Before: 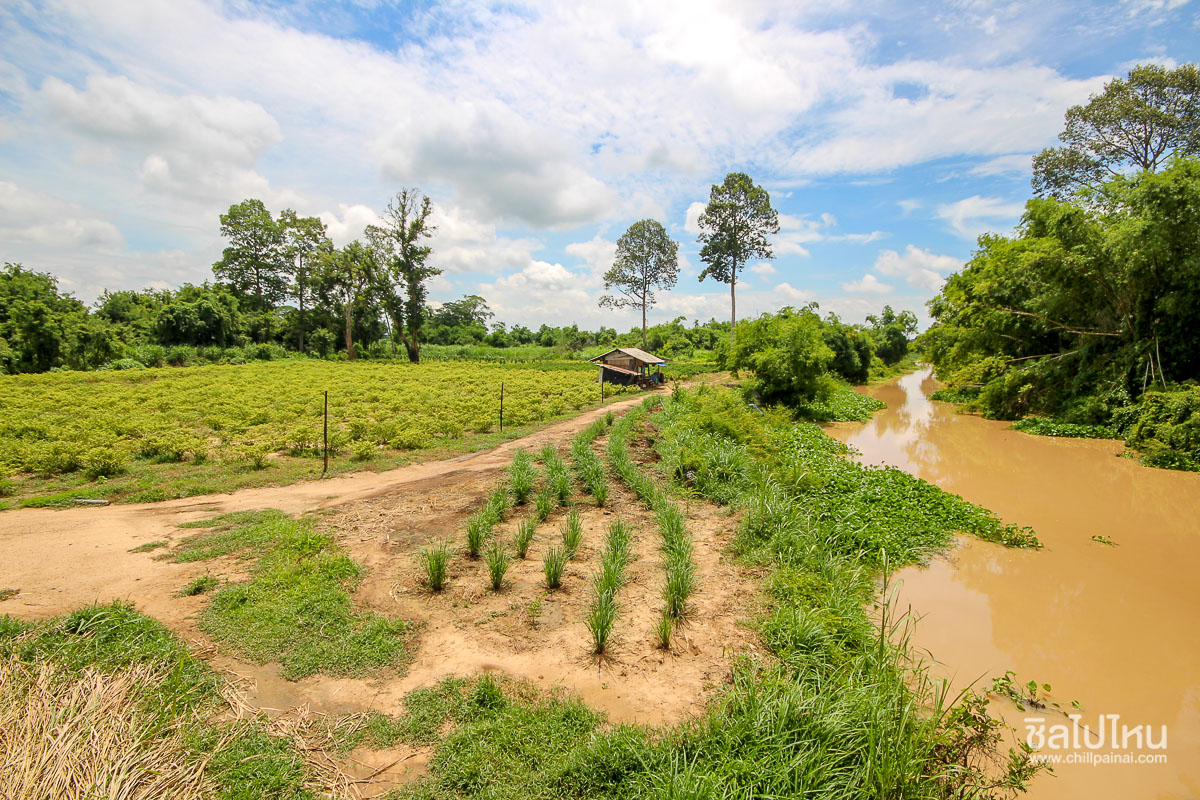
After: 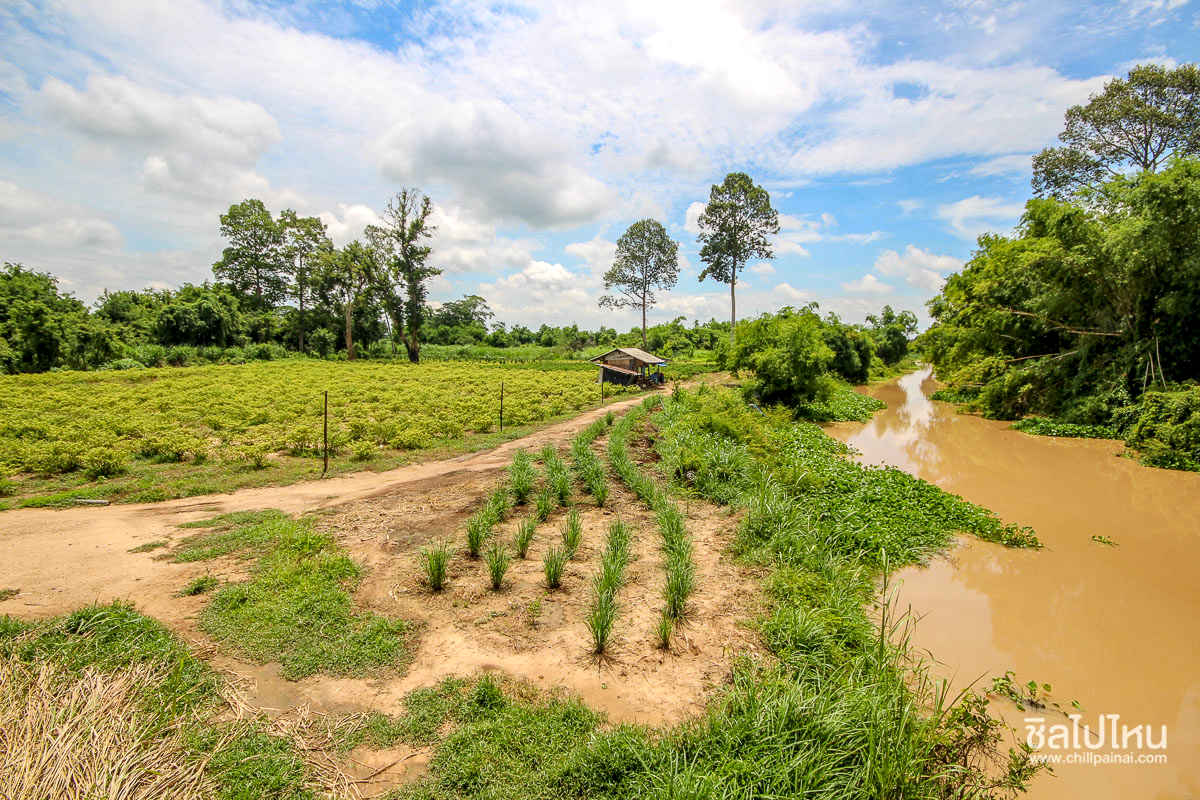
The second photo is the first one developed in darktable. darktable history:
color zones: curves: ch0 [(0.068, 0.464) (0.25, 0.5) (0.48, 0.508) (0.75, 0.536) (0.886, 0.476) (0.967, 0.456)]; ch1 [(0.066, 0.456) (0.25, 0.5) (0.616, 0.508) (0.746, 0.56) (0.934, 0.444)]
local contrast: on, module defaults
